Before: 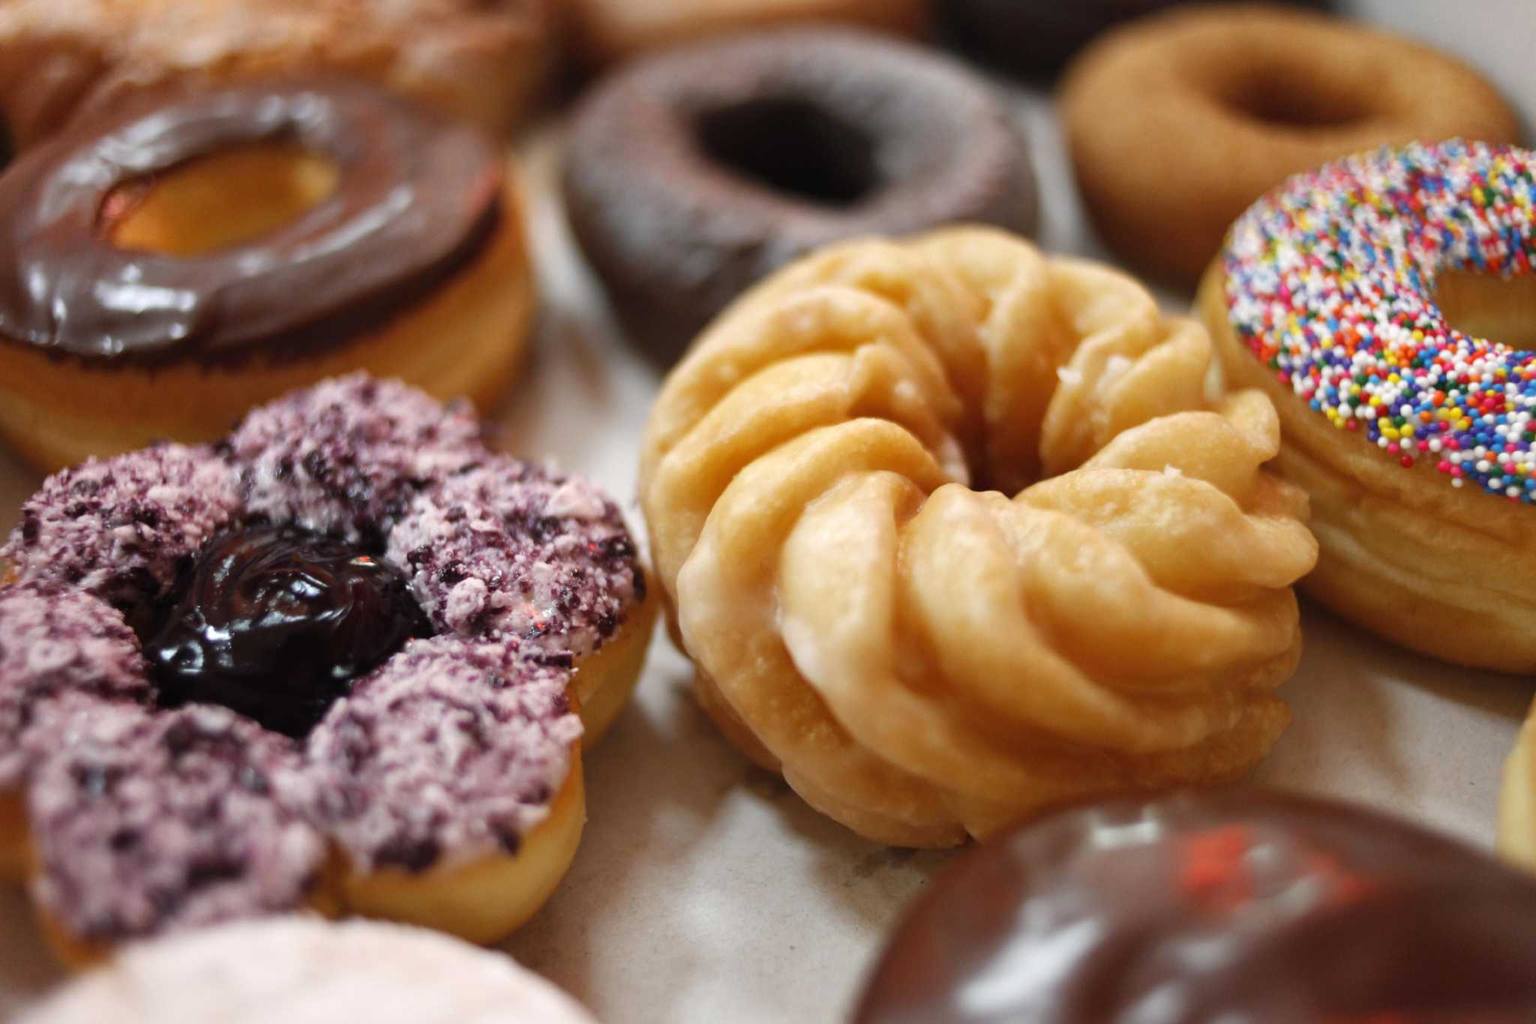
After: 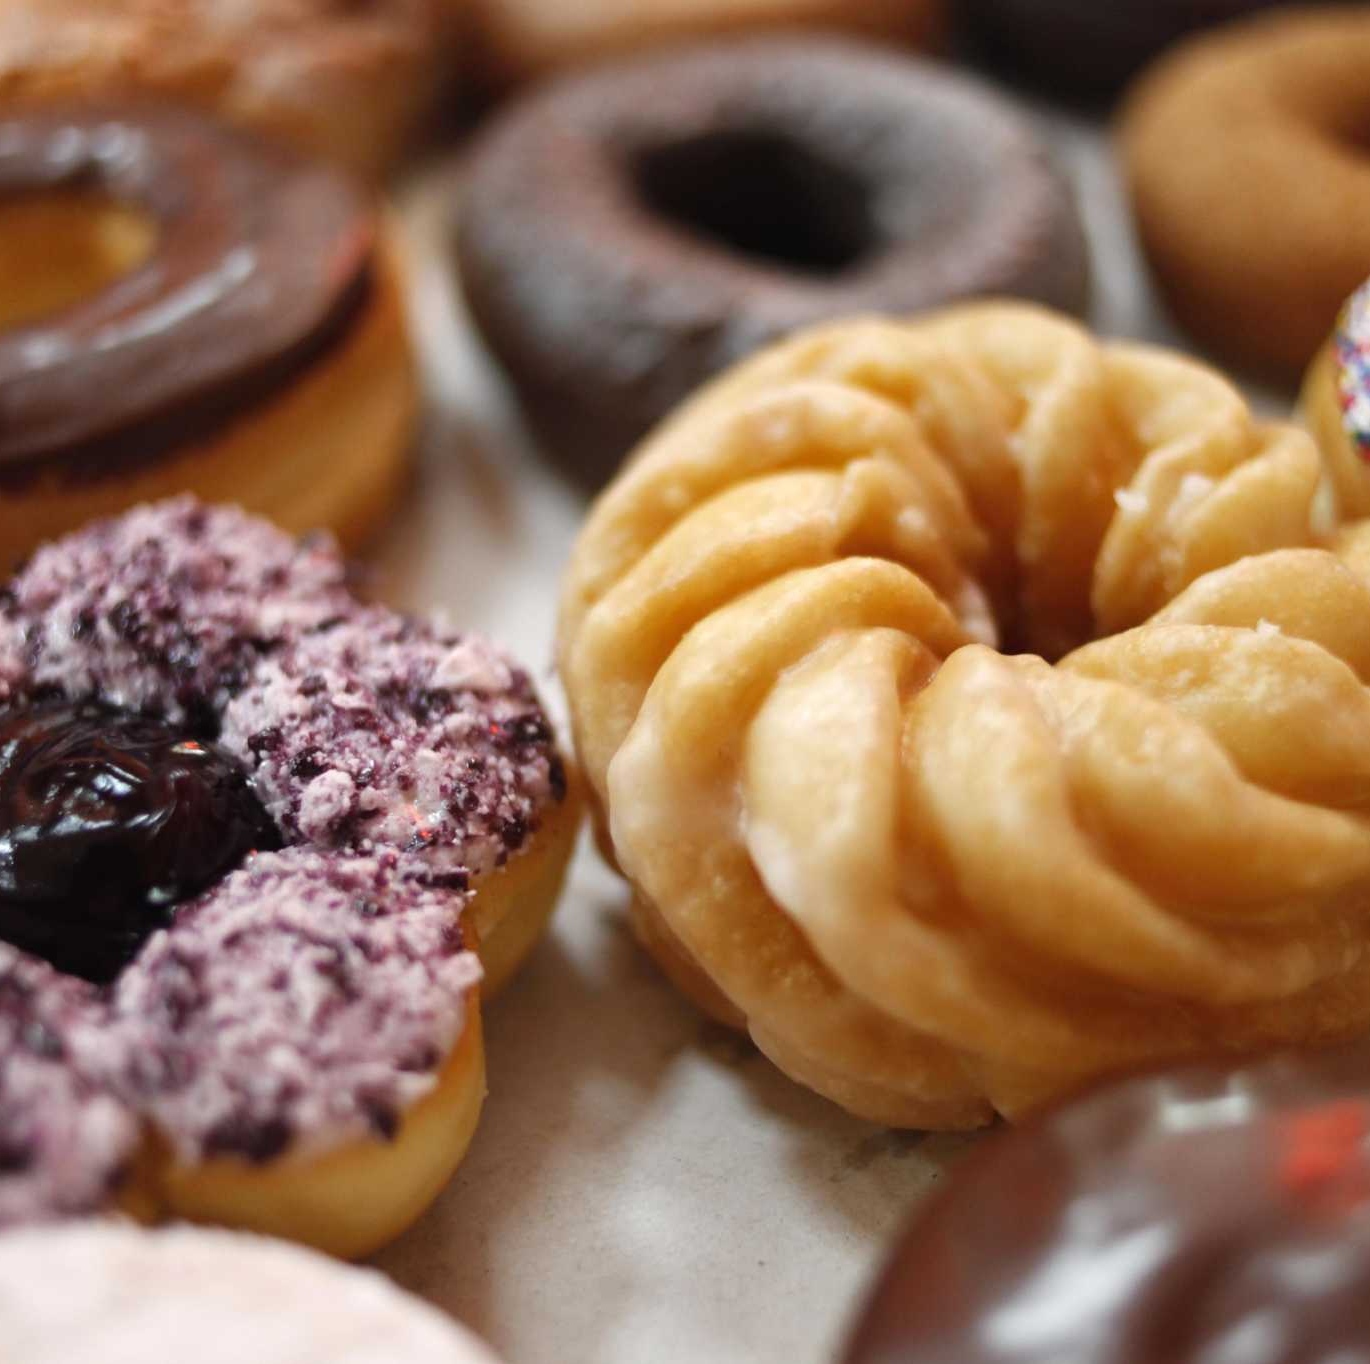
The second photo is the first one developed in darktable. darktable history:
crop and rotate: left 14.416%, right 18.662%
